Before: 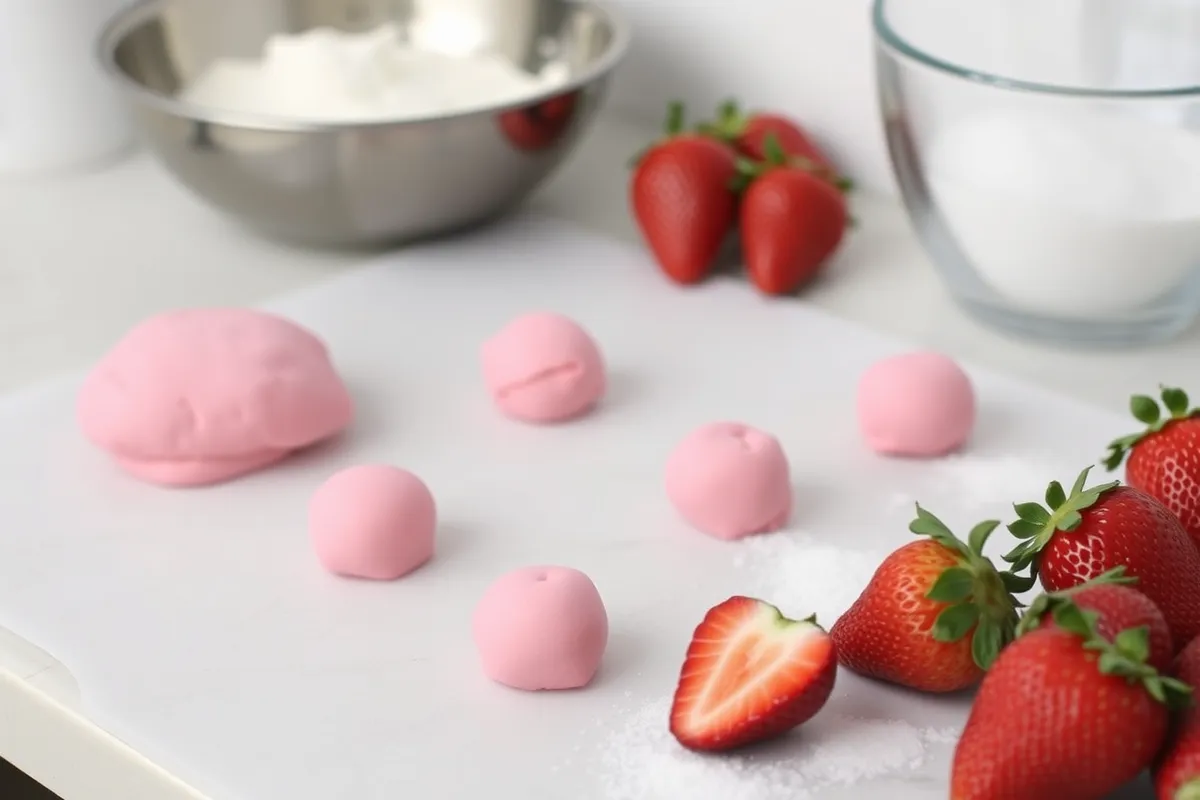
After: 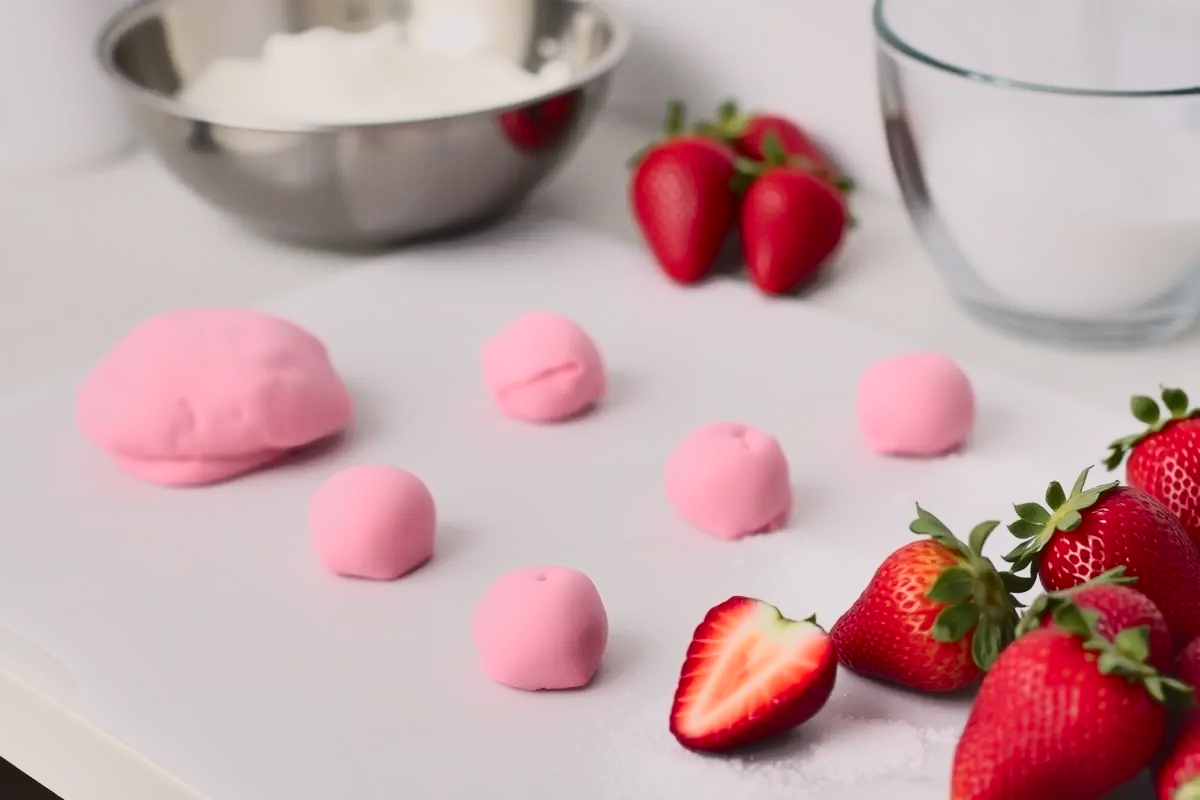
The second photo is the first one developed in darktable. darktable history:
contrast brightness saturation: contrast 0.1, brightness 0.03, saturation 0.09
shadows and highlights: soften with gaussian
tone curve: curves: ch0 [(0, 0.032) (0.094, 0.08) (0.265, 0.208) (0.41, 0.417) (0.498, 0.496) (0.638, 0.673) (0.819, 0.841) (0.96, 0.899)]; ch1 [(0, 0) (0.161, 0.092) (0.37, 0.302) (0.417, 0.434) (0.495, 0.504) (0.576, 0.589) (0.725, 0.765) (1, 1)]; ch2 [(0, 0) (0.352, 0.403) (0.45, 0.469) (0.521, 0.515) (0.59, 0.579) (1, 1)], color space Lab, independent channels, preserve colors none
